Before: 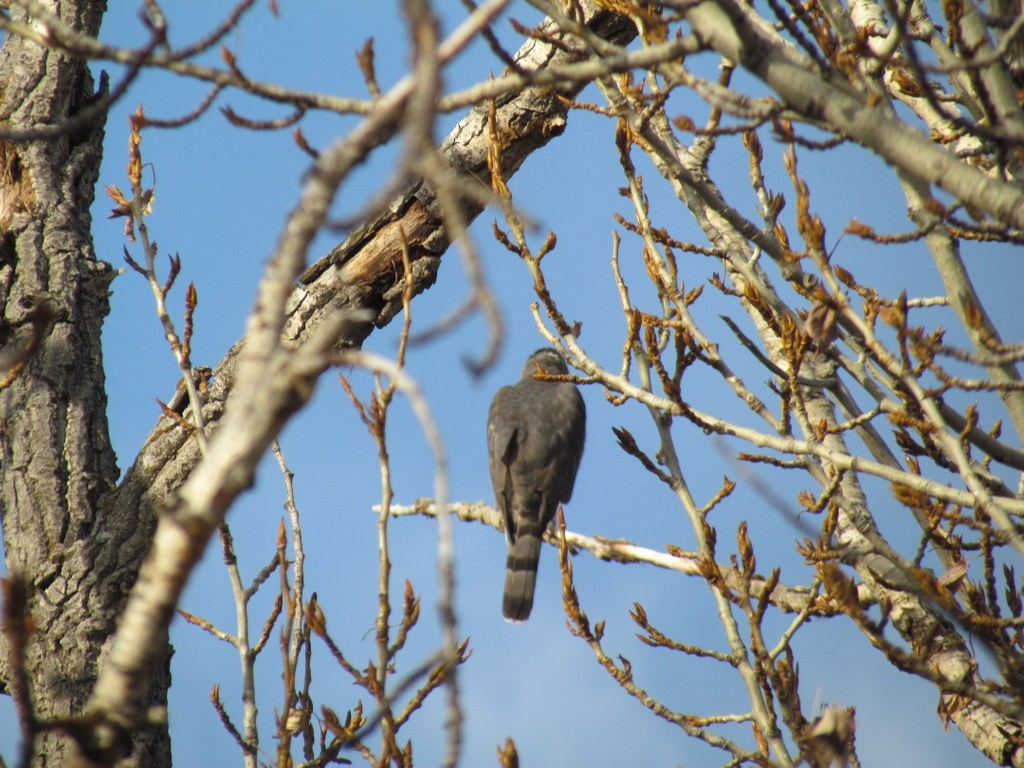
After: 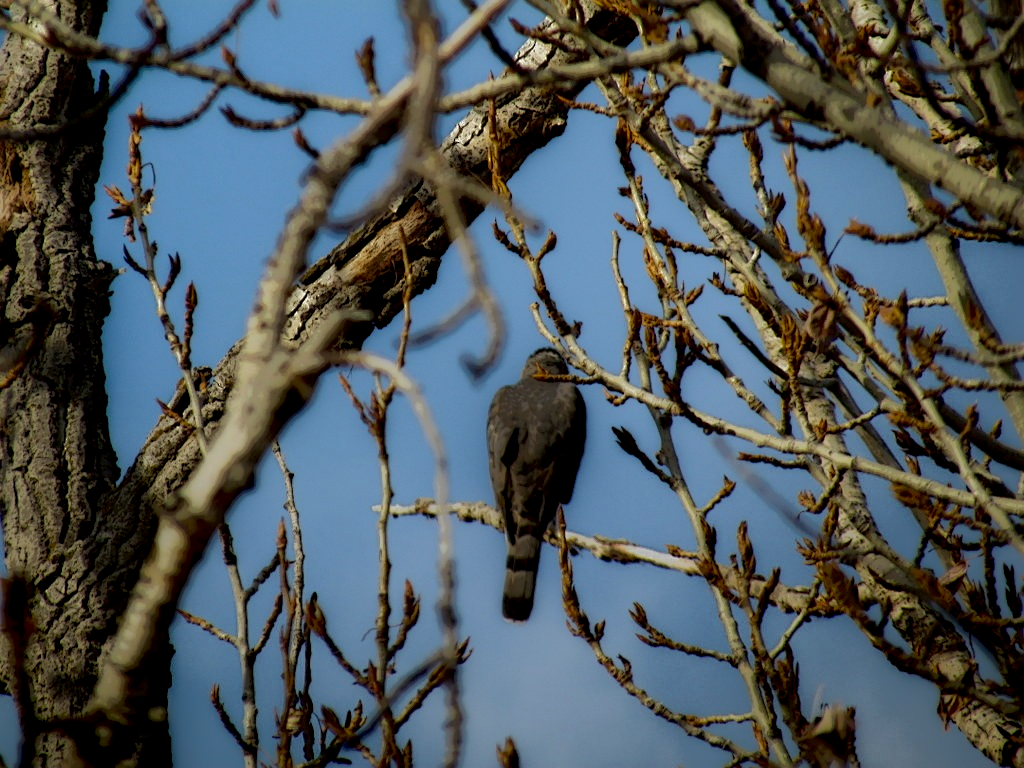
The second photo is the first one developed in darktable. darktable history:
graduated density: rotation -180°, offset 27.42
local contrast: highlights 0%, shadows 198%, detail 164%, midtone range 0.001
sharpen: on, module defaults
